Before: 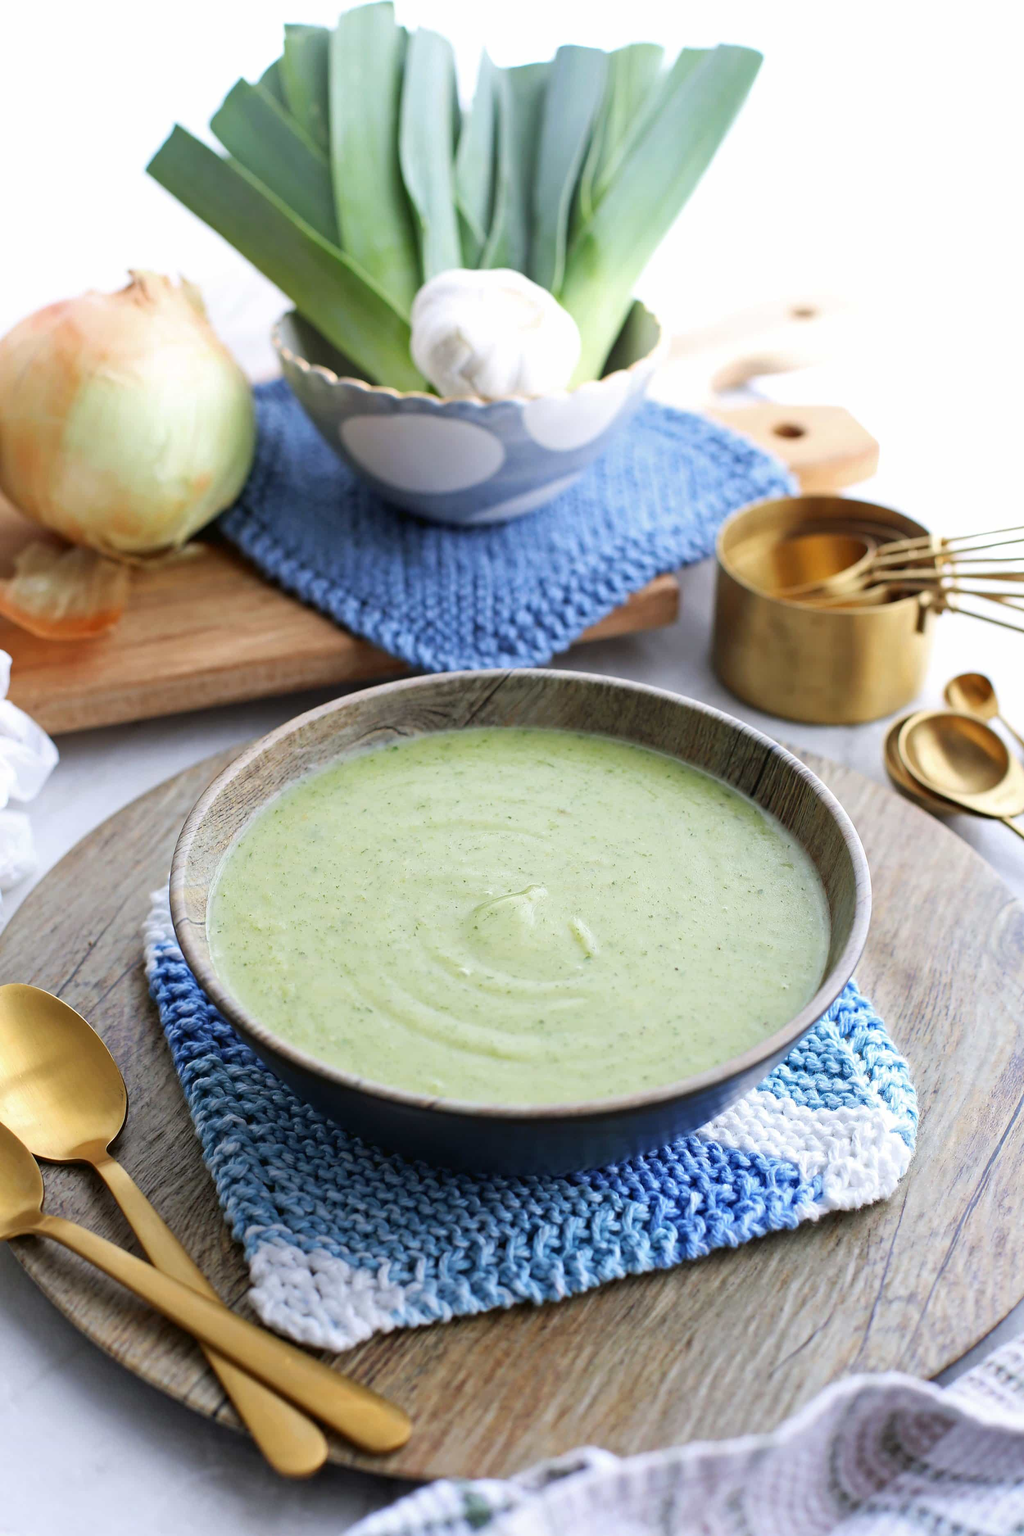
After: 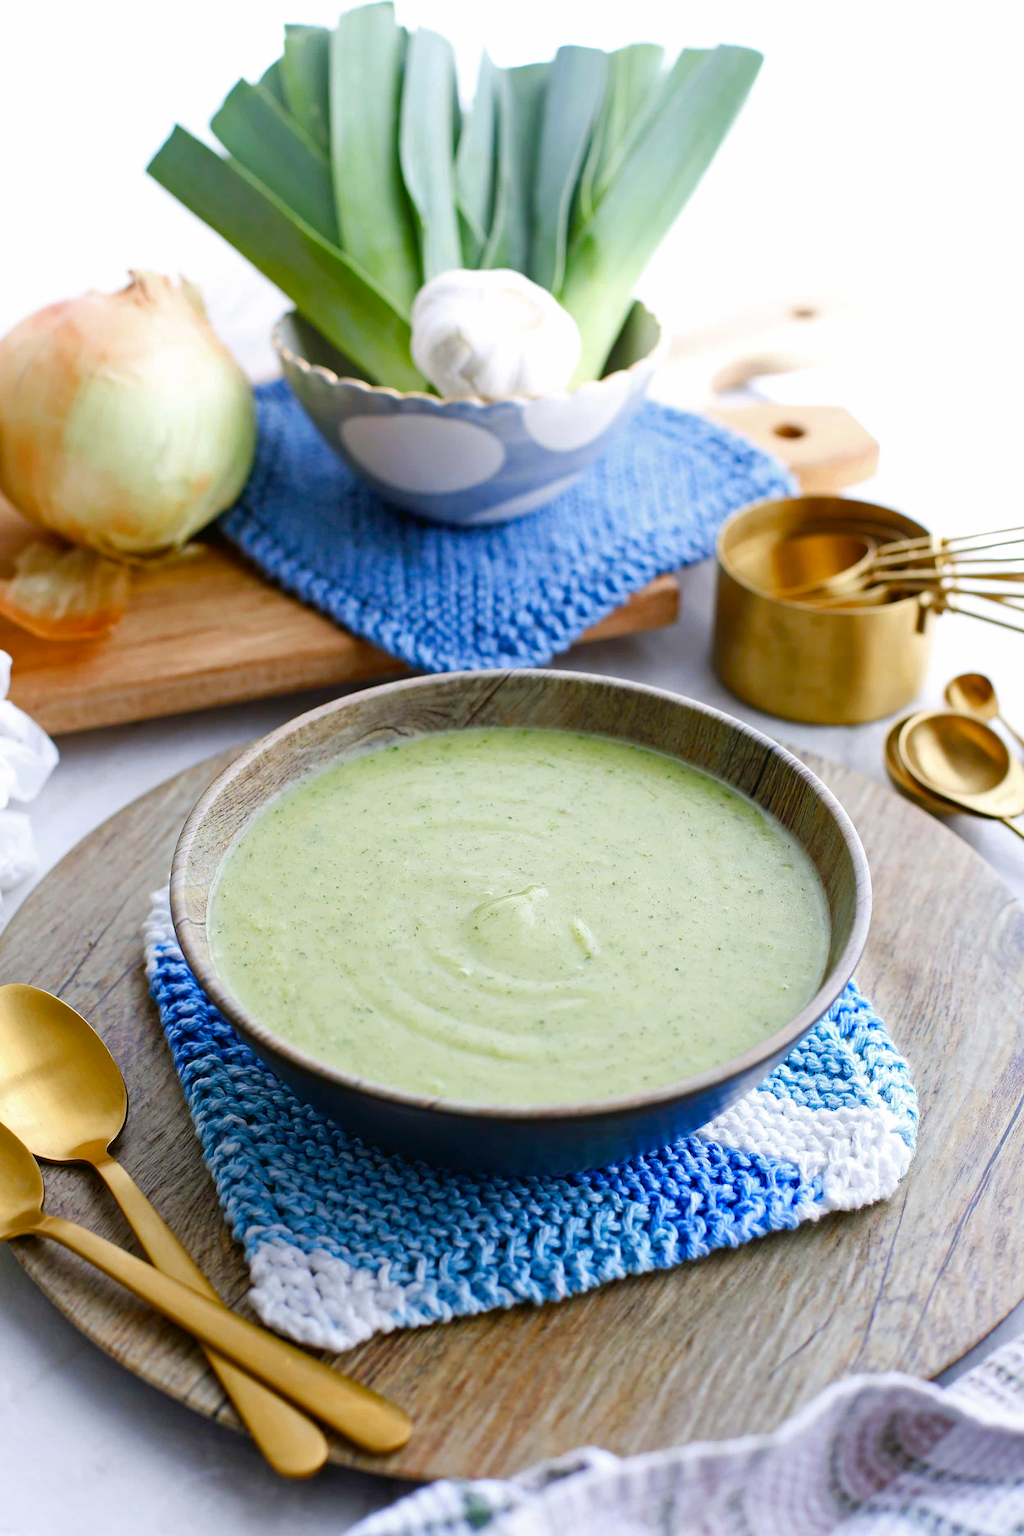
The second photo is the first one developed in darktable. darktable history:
color balance rgb: linear chroma grading › global chroma 25.381%, perceptual saturation grading › global saturation 20%, perceptual saturation grading › highlights -49.334%, perceptual saturation grading › shadows 24.773%
